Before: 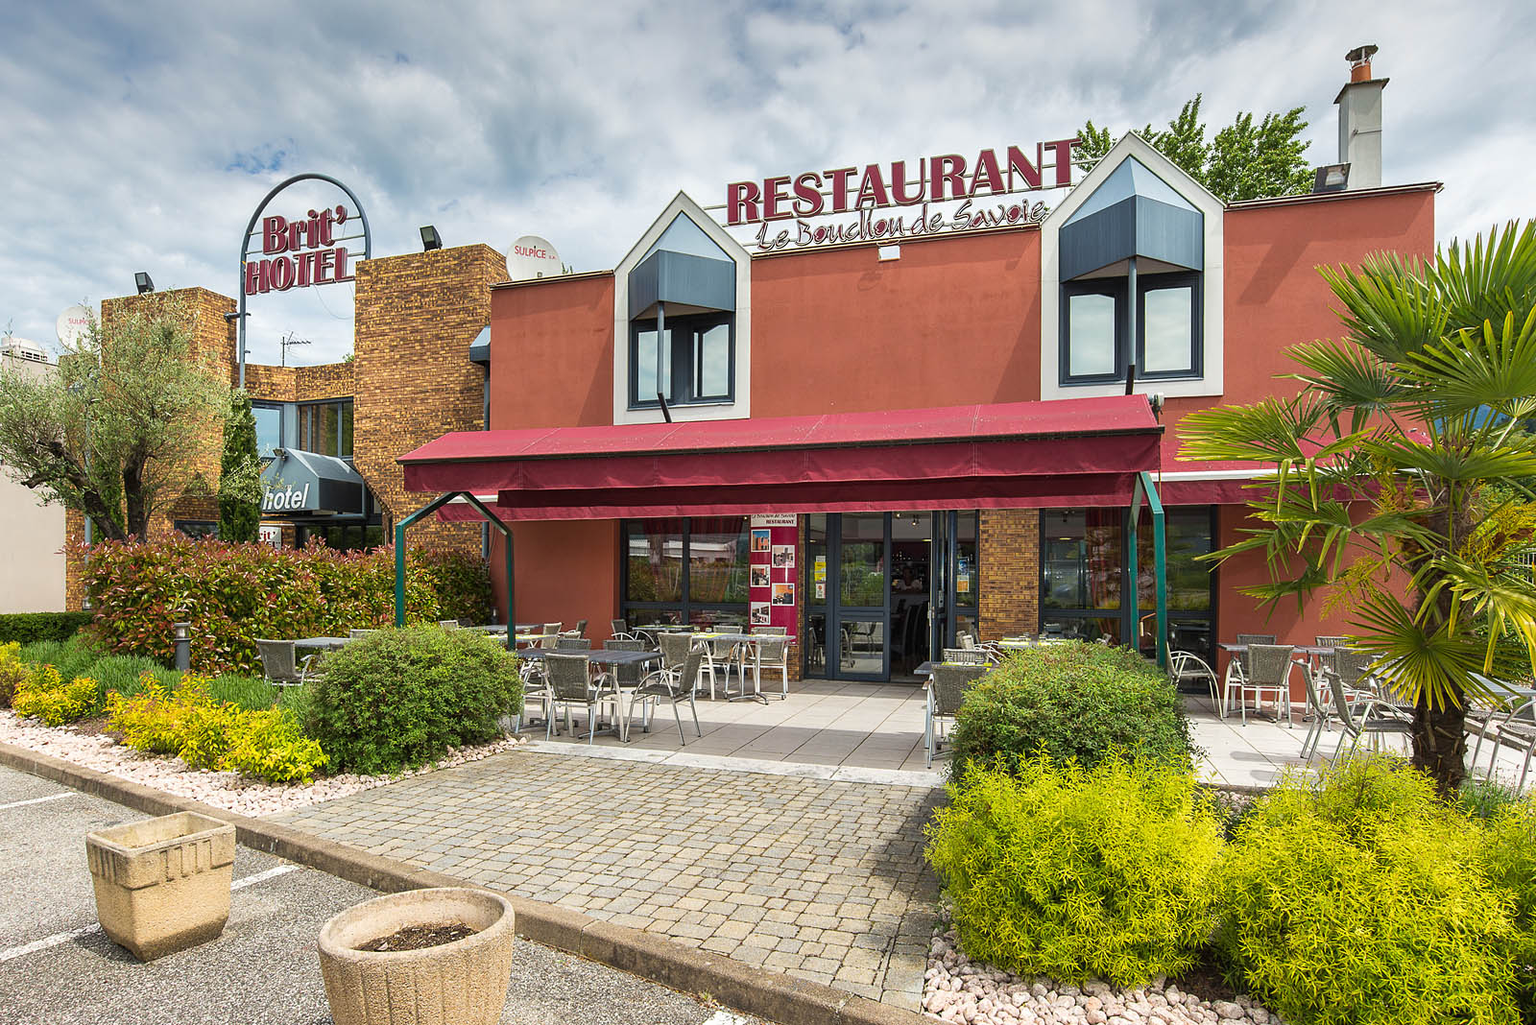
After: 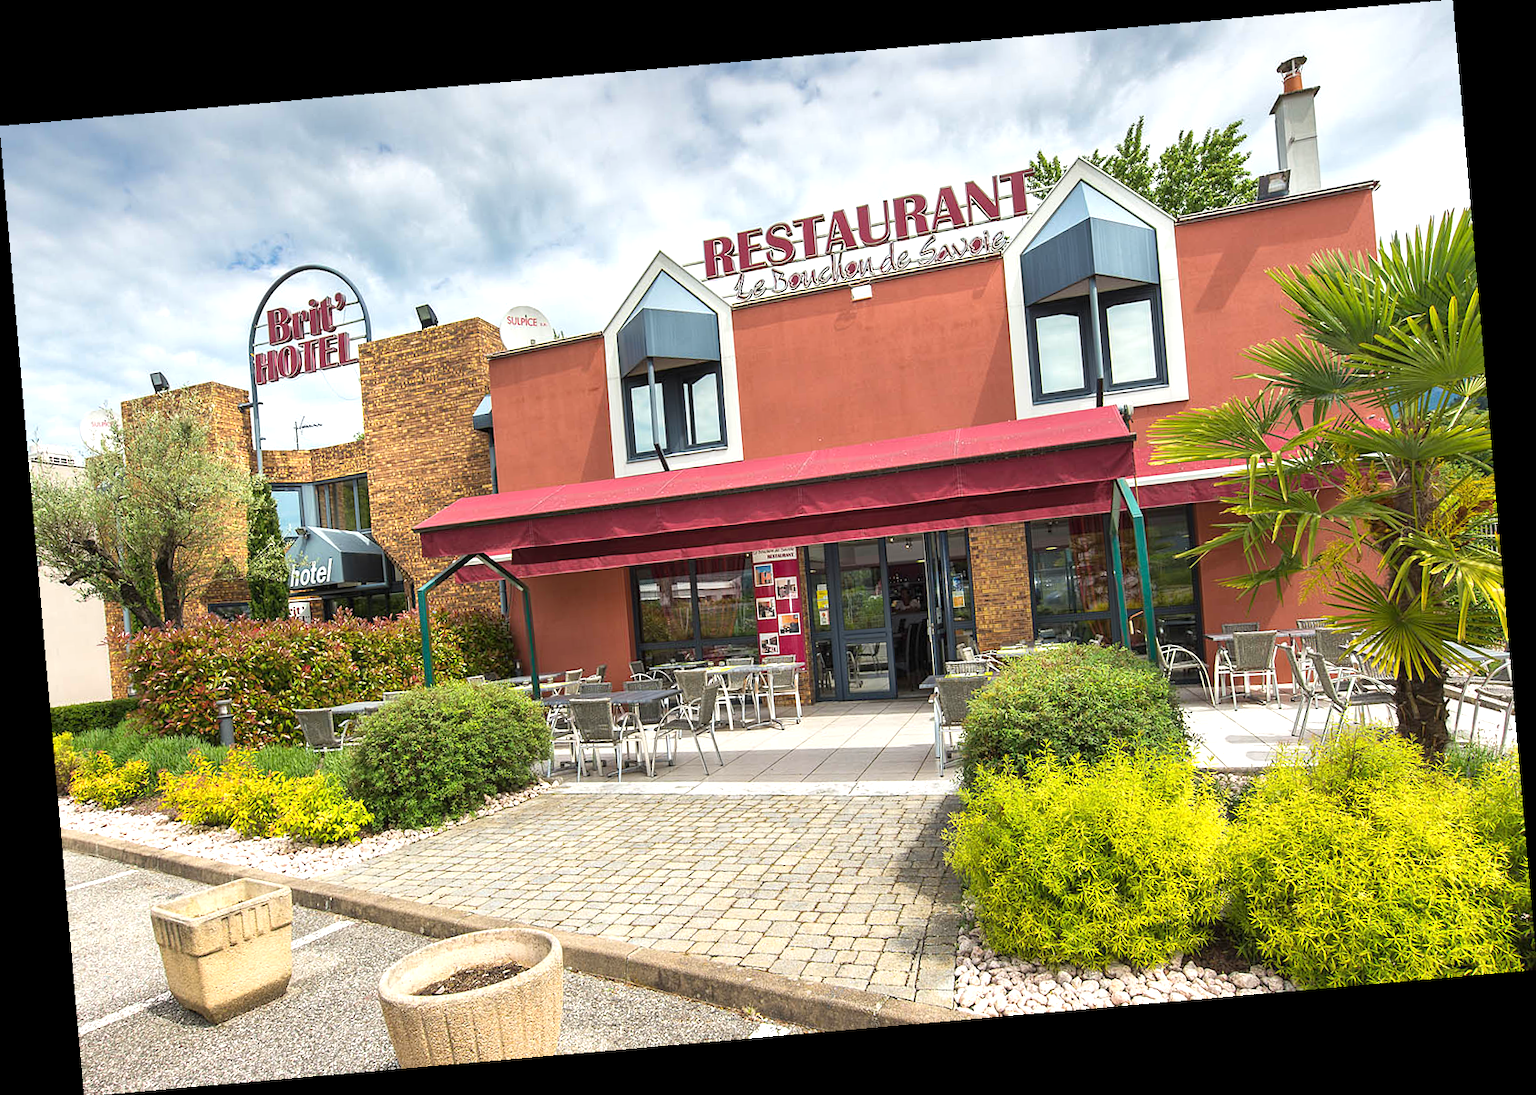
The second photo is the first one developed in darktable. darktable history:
rotate and perspective: rotation -4.98°, automatic cropping off
exposure: exposure 0.485 EV, compensate highlight preservation false
